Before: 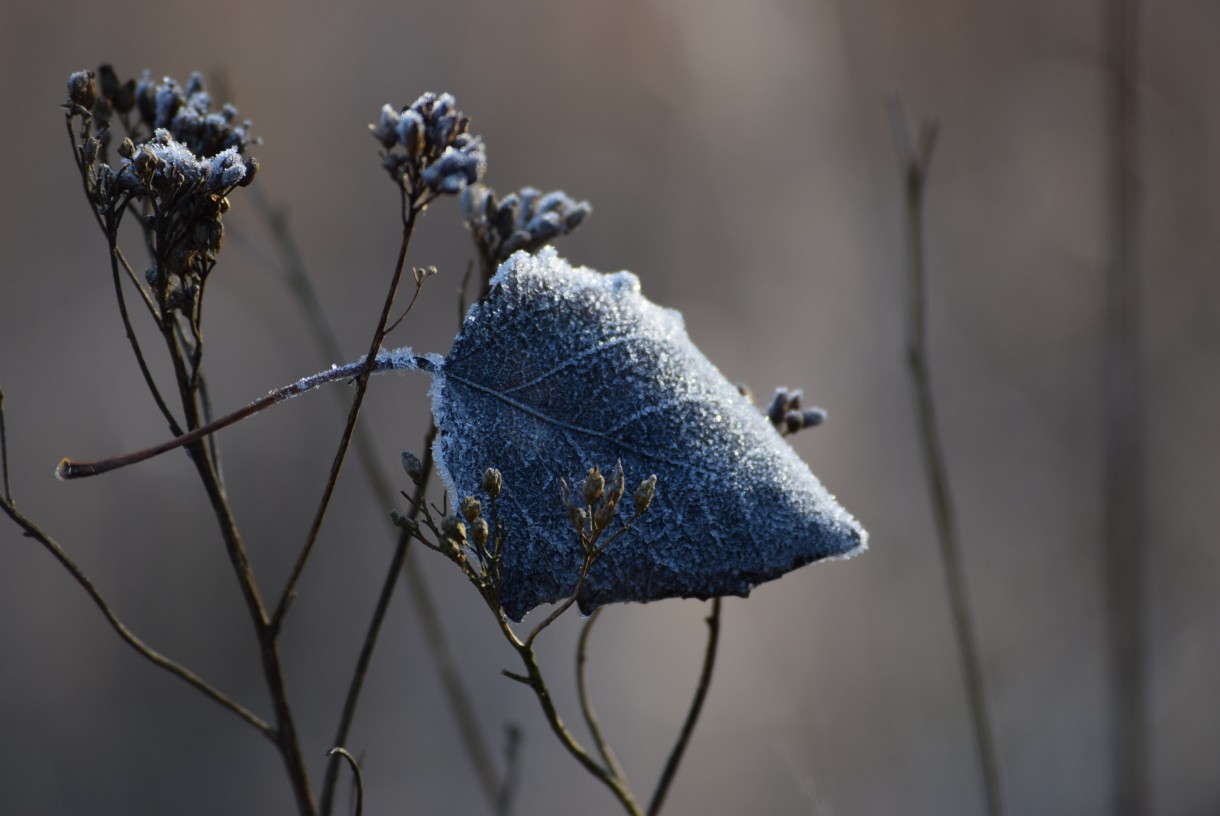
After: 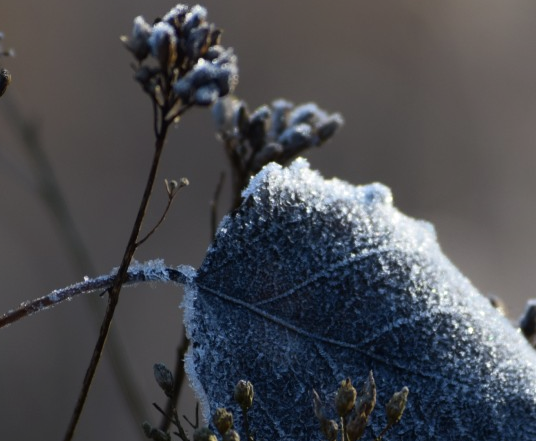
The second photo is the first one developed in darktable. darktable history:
exposure: exposure -0.557 EV, compensate exposure bias true, compensate highlight preservation false
tone equalizer: -8 EV 0.004 EV, -7 EV -0.008 EV, -6 EV 0.014 EV, -5 EV 0.031 EV, -4 EV 0.26 EV, -3 EV 0.668 EV, -2 EV 0.557 EV, -1 EV 0.177 EV, +0 EV 0.03 EV, smoothing diameter 2.12%, edges refinement/feathering 17.33, mask exposure compensation -1.57 EV, filter diffusion 5
crop: left 20.374%, top 10.877%, right 35.614%, bottom 34.726%
